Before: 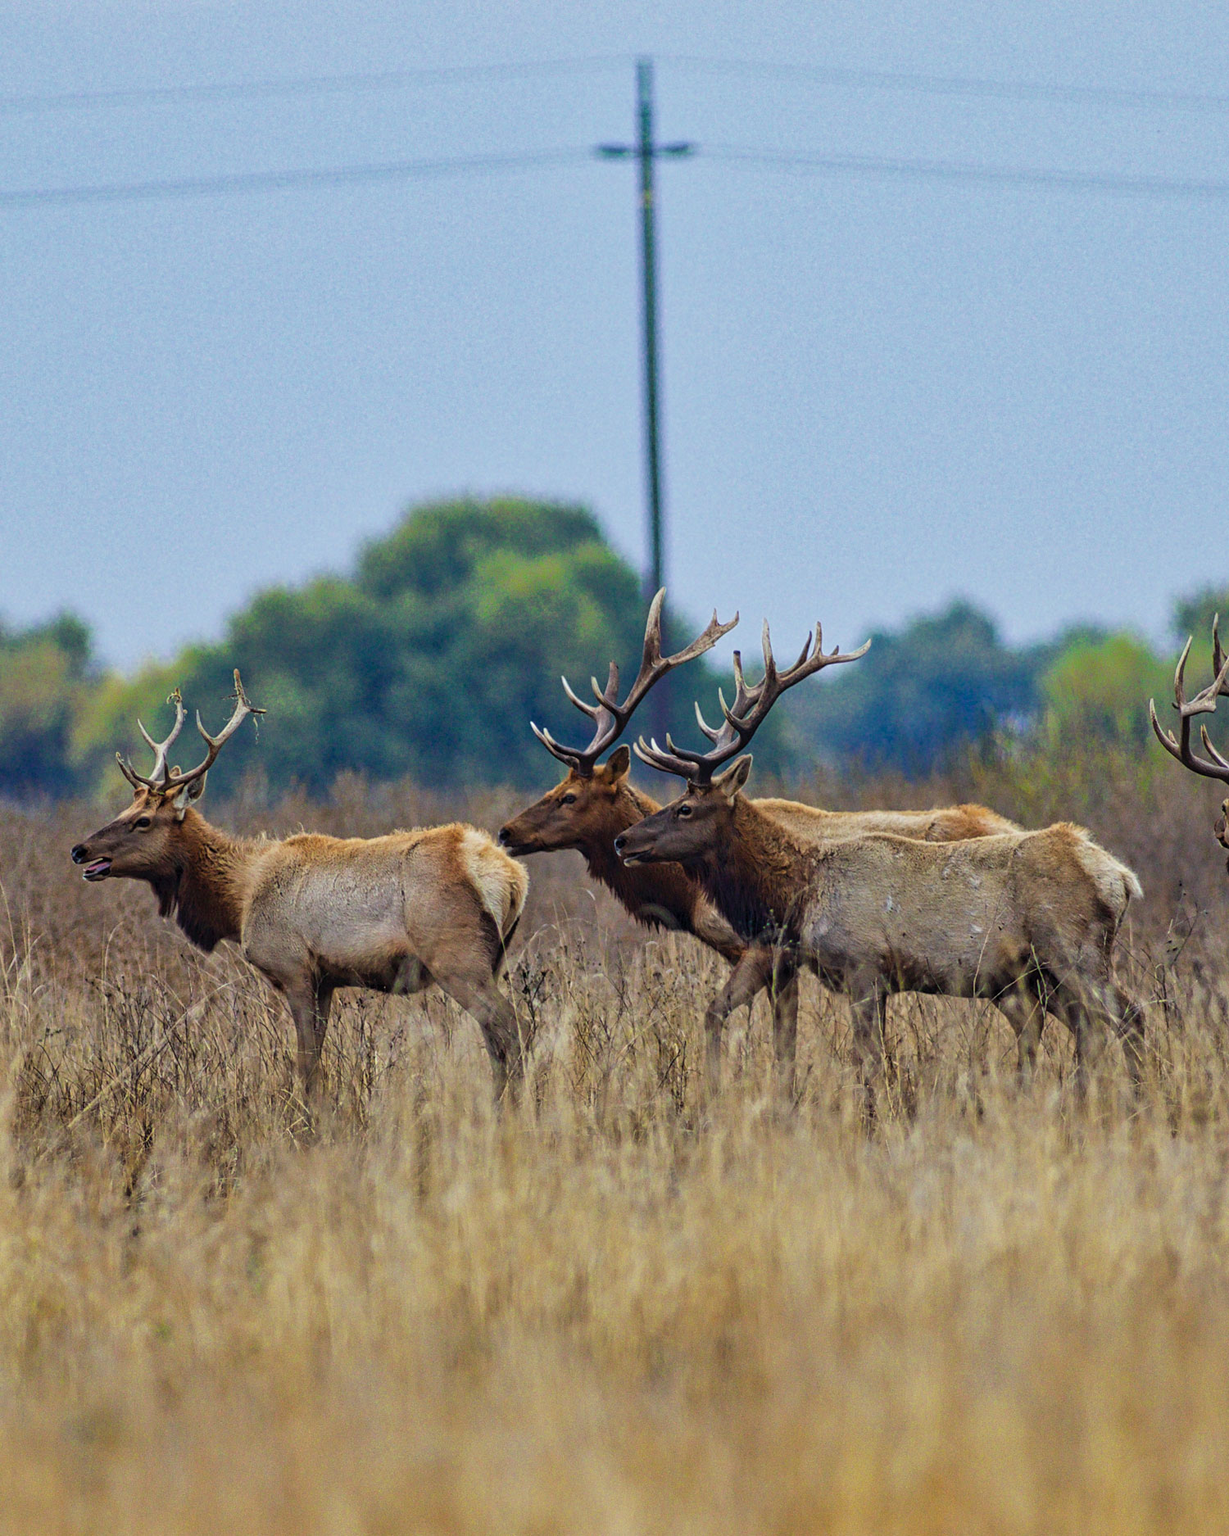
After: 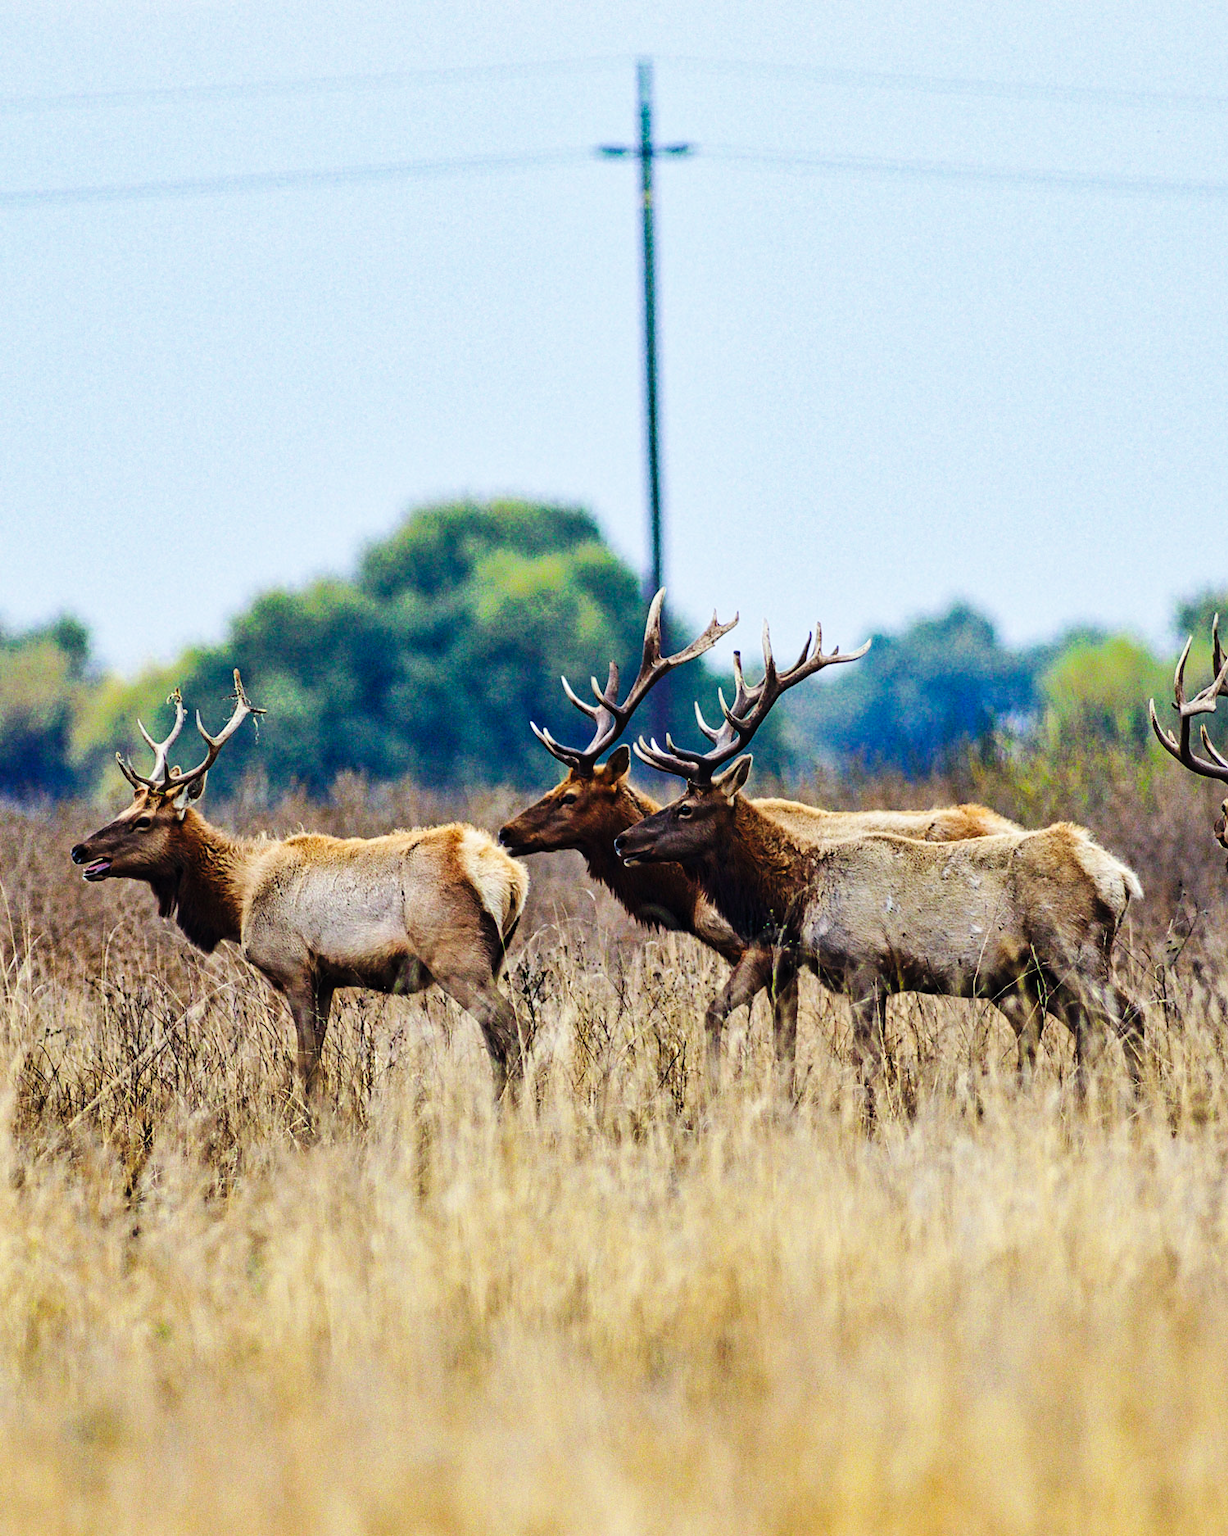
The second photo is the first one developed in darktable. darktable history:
tone equalizer: -8 EV -0.417 EV, -7 EV -0.389 EV, -6 EV -0.333 EV, -5 EV -0.222 EV, -3 EV 0.222 EV, -2 EV 0.333 EV, -1 EV 0.389 EV, +0 EV 0.417 EV, edges refinement/feathering 500, mask exposure compensation -1.57 EV, preserve details no
base curve: curves: ch0 [(0, 0) (0.036, 0.025) (0.121, 0.166) (0.206, 0.329) (0.605, 0.79) (1, 1)], preserve colors none
